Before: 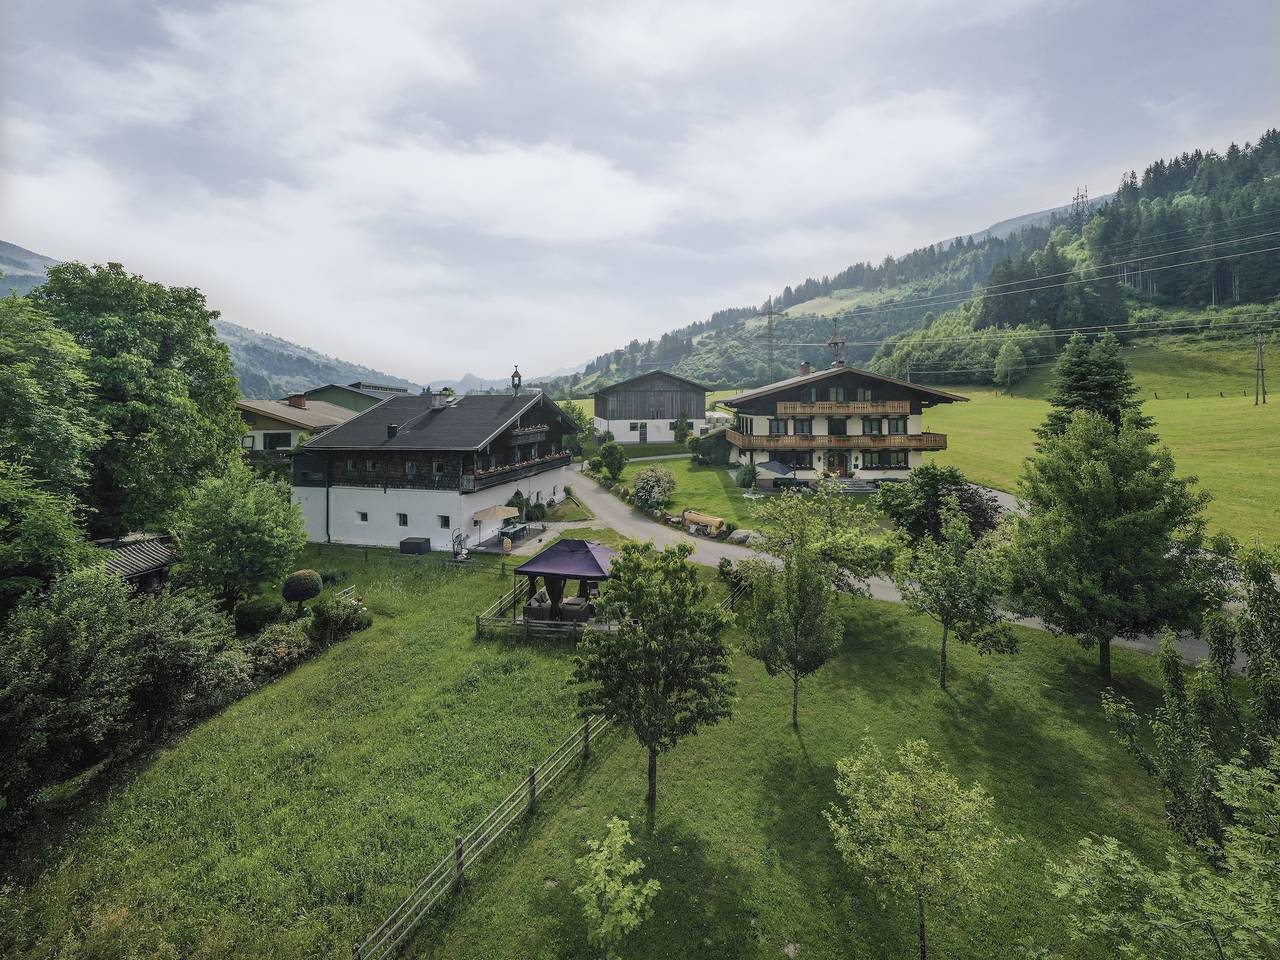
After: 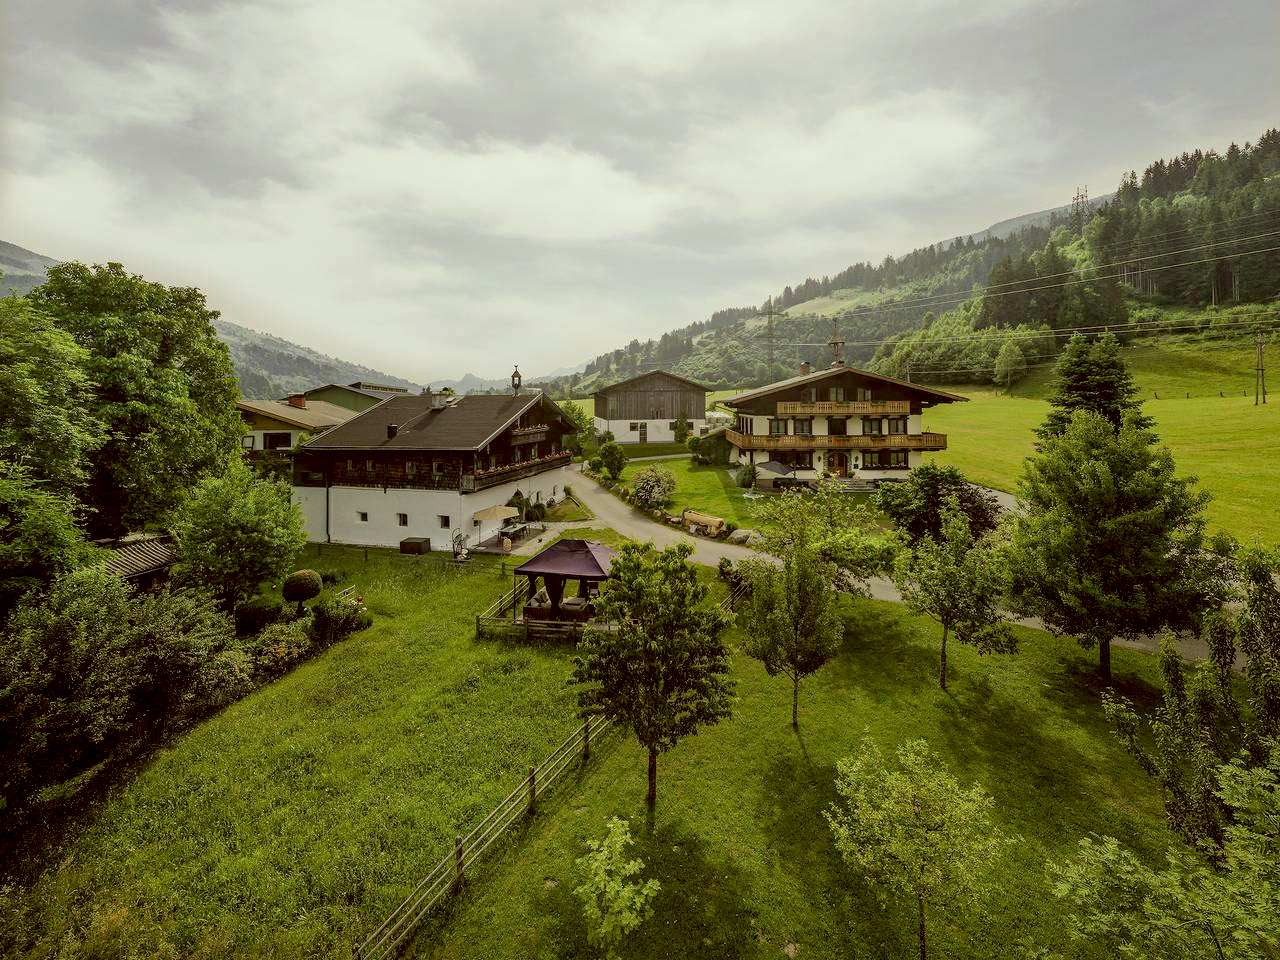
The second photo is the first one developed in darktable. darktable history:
shadows and highlights: shadows 25, highlights -25
exposure: black level correction 0.016, exposure -0.009 EV, compensate highlight preservation false
color correction: highlights a* -5.3, highlights b* 9.8, shadows a* 9.8, shadows b* 24.26
